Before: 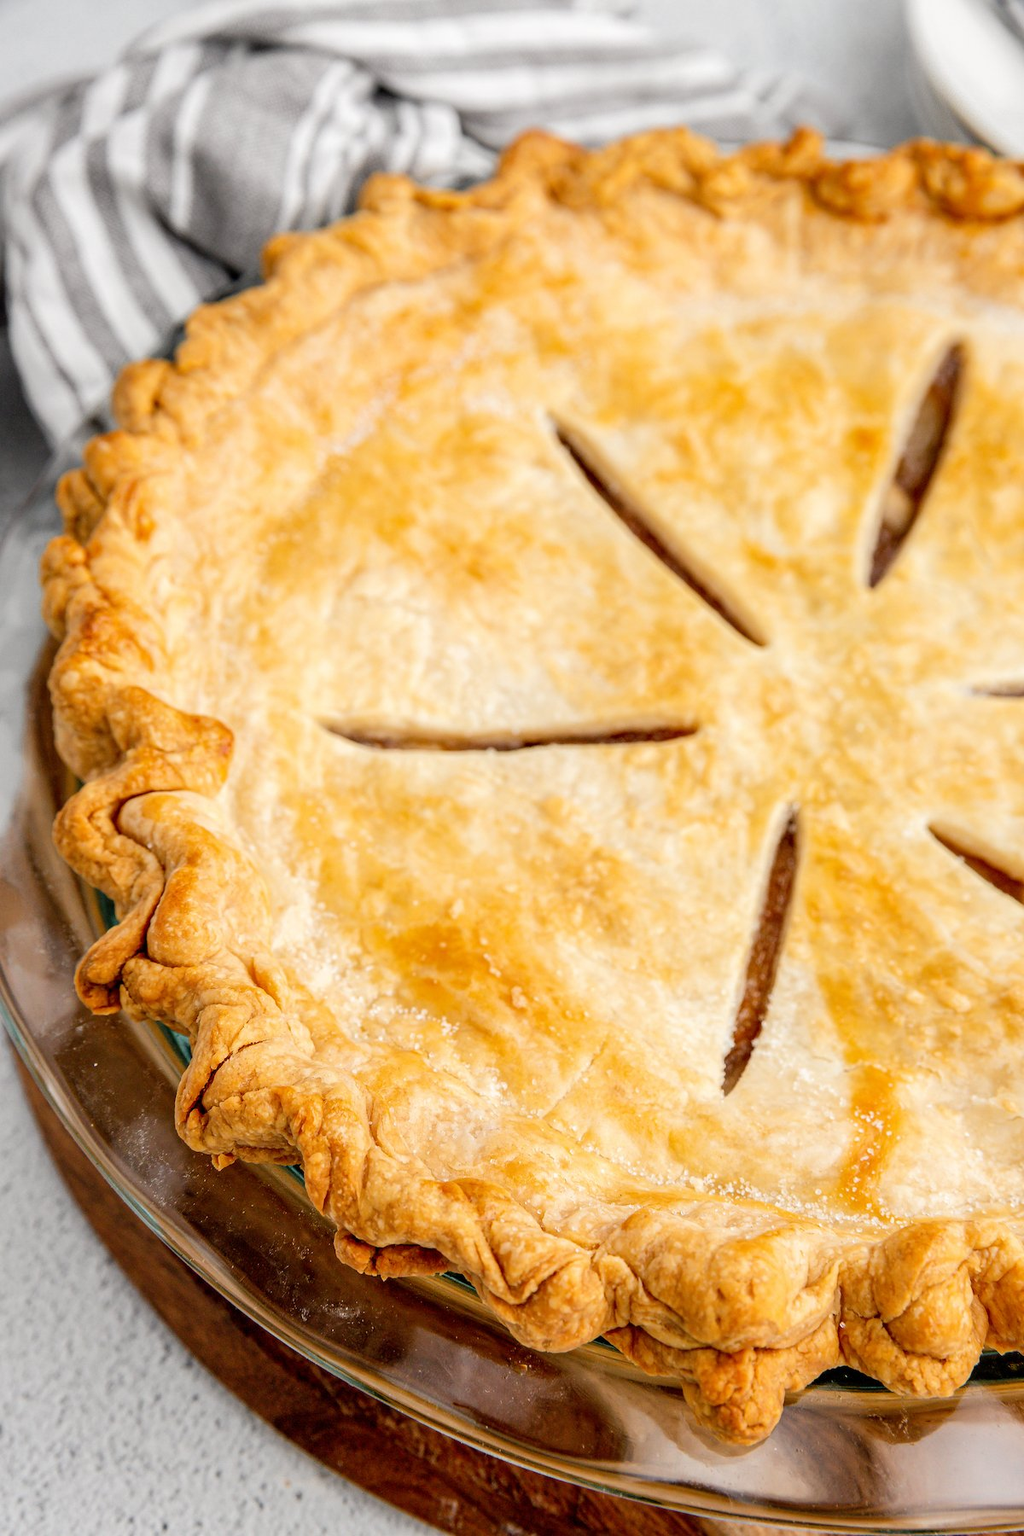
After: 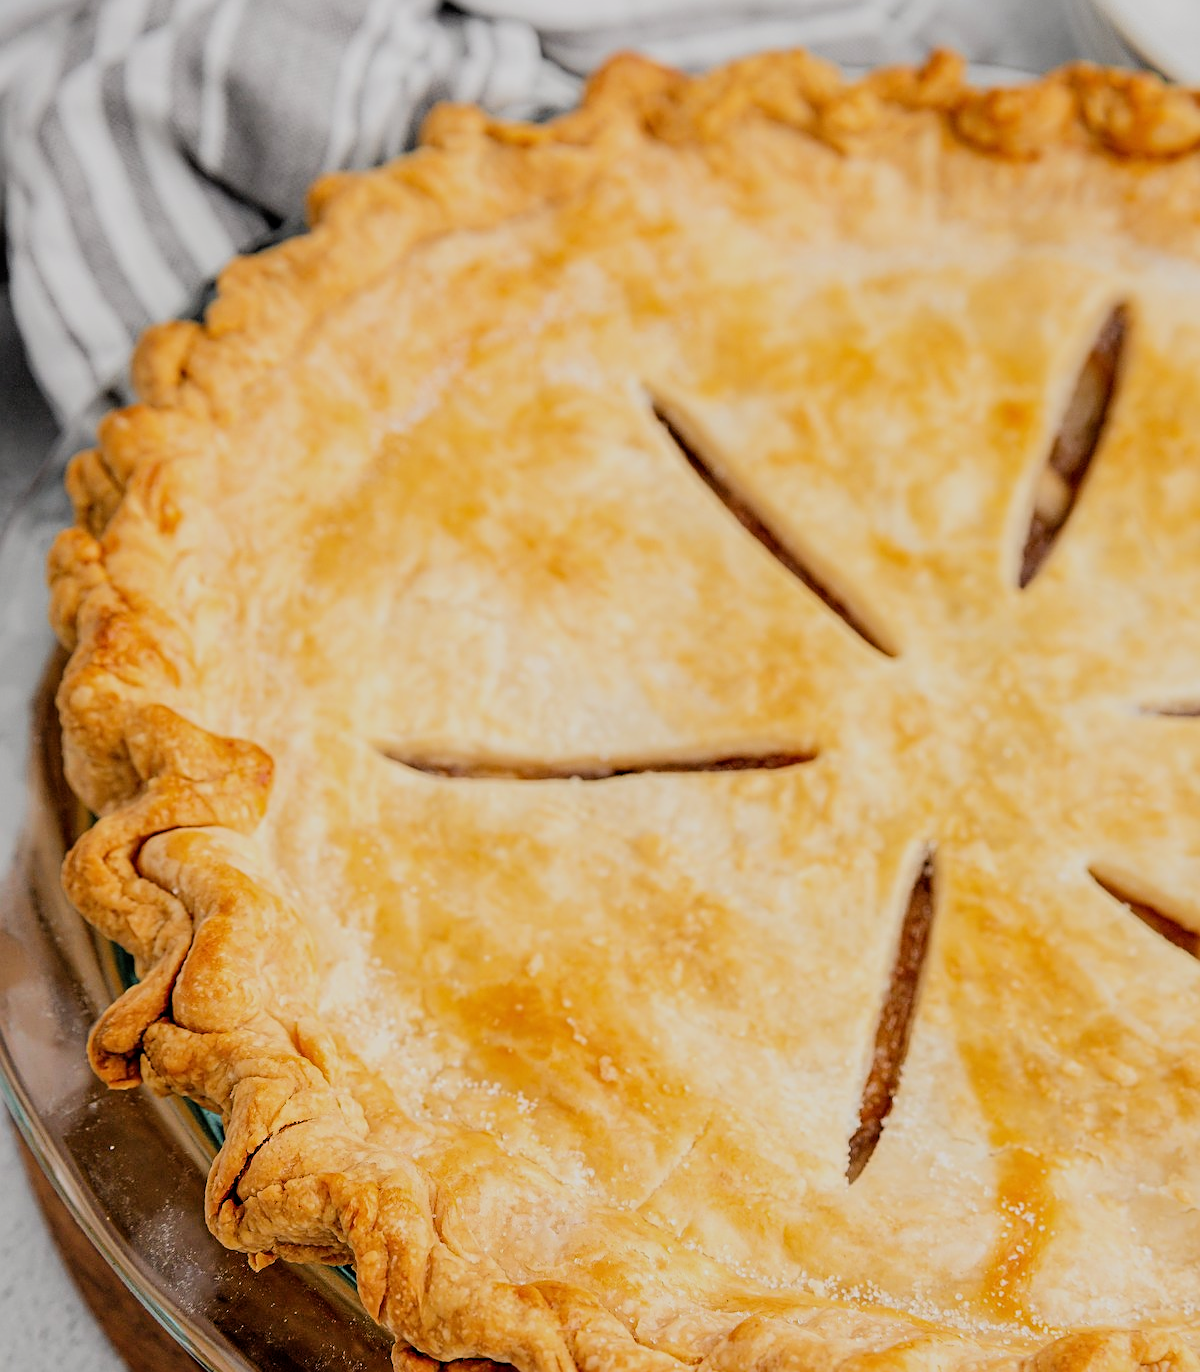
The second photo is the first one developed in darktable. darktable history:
filmic rgb: black relative exposure -7.65 EV, white relative exposure 4.56 EV, hardness 3.61, color science v6 (2022)
sharpen: on, module defaults
crop: top 5.585%, bottom 18.151%
color correction: highlights a* 0.068, highlights b* -0.267
